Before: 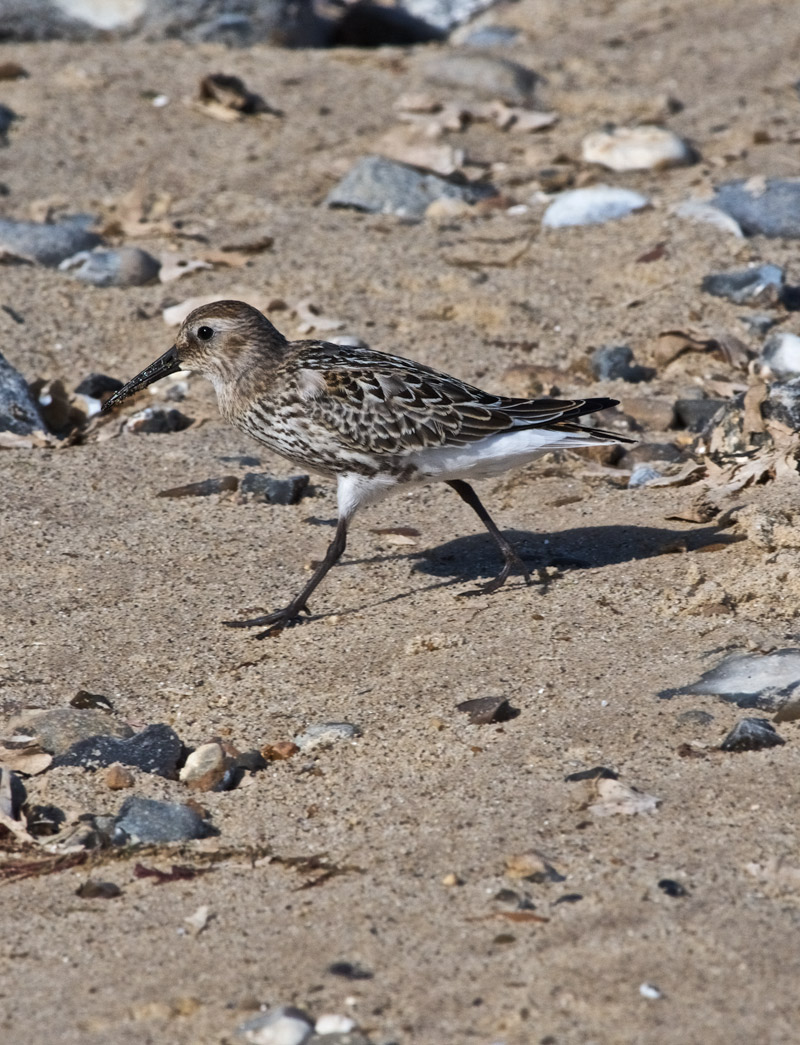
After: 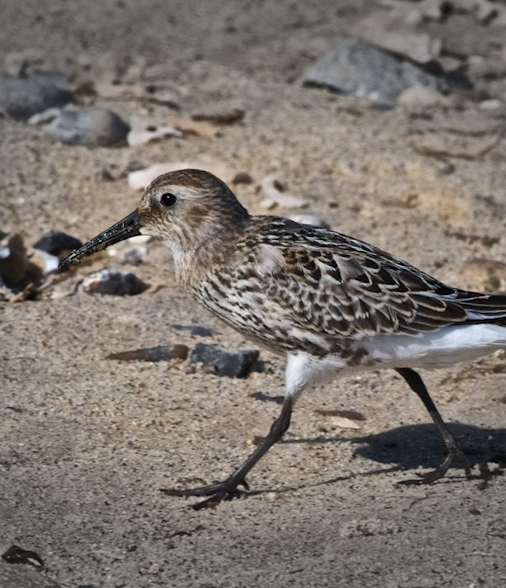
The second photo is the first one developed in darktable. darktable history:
crop and rotate: angle -4.99°, left 2.122%, top 6.945%, right 27.566%, bottom 30.519%
vignetting: fall-off start 79.43%, saturation -0.649, width/height ratio 1.327, unbound false
